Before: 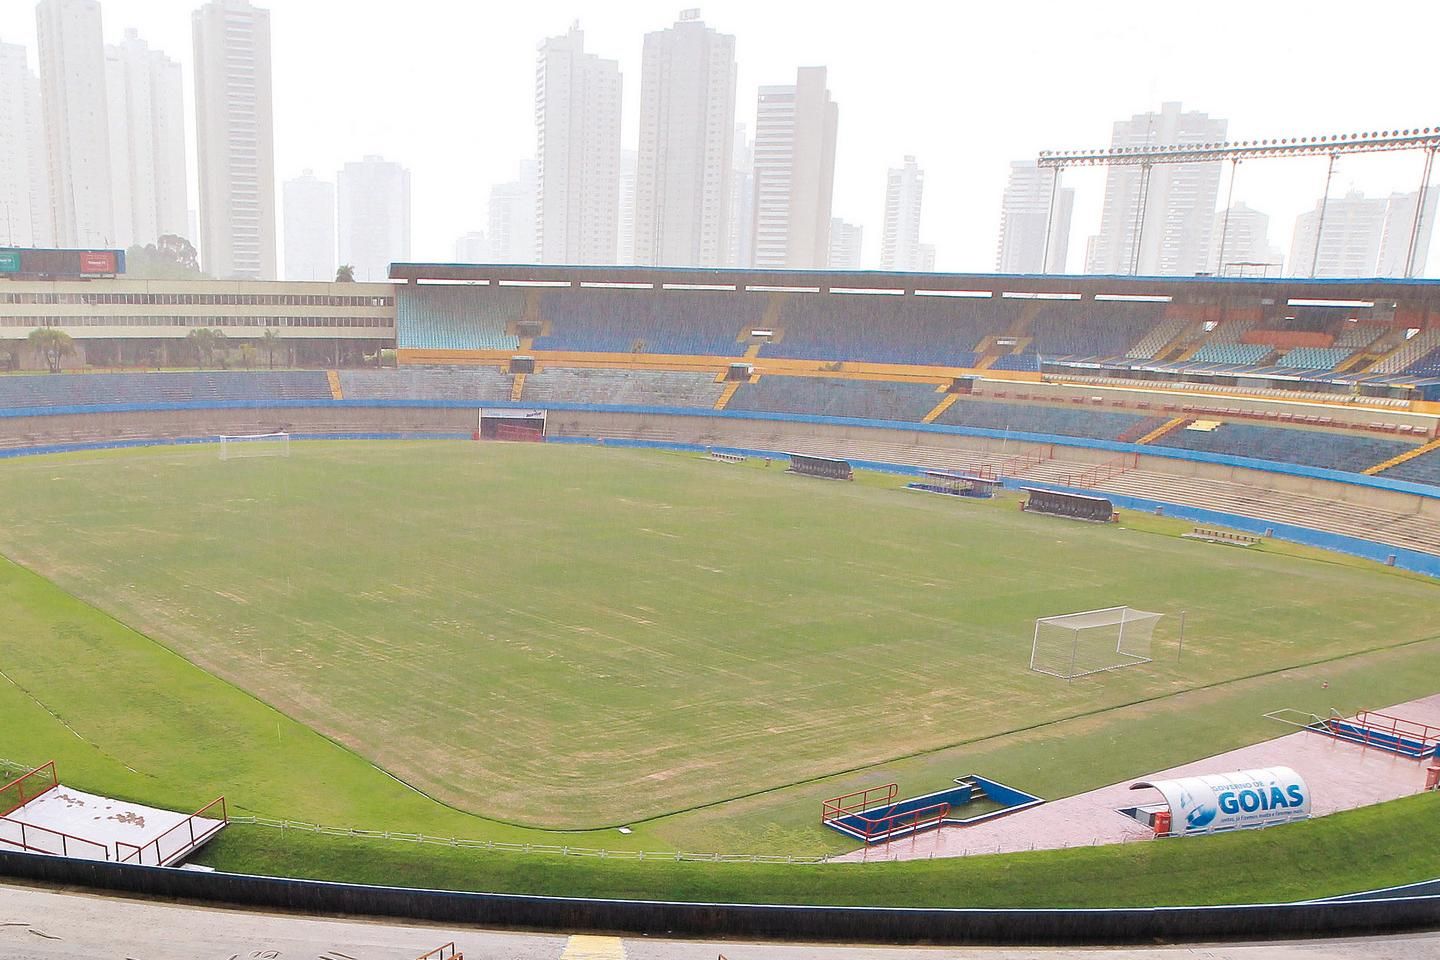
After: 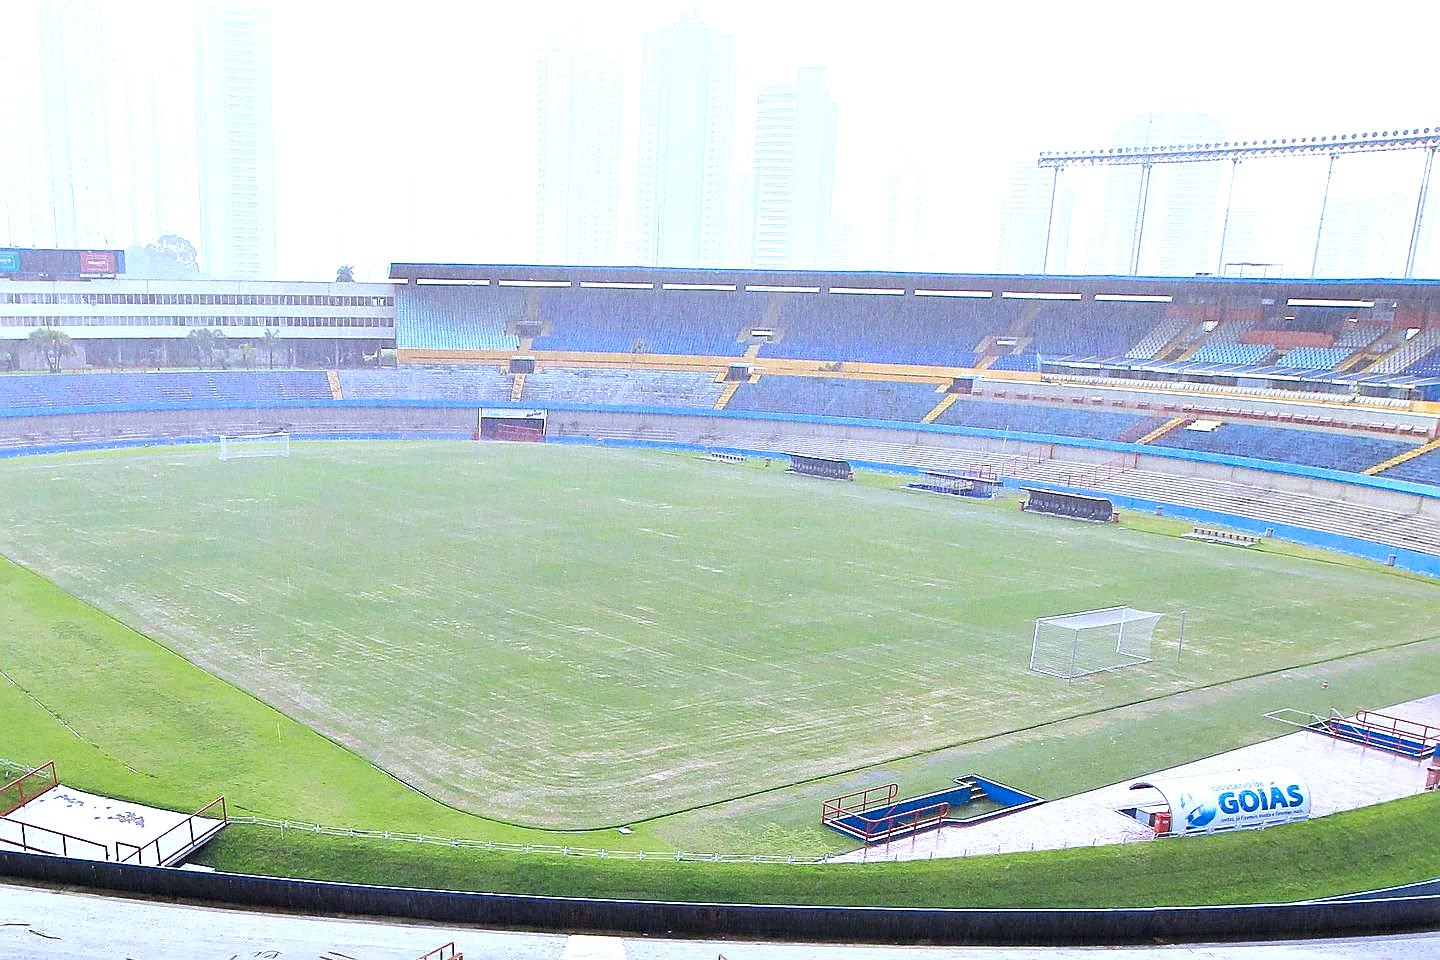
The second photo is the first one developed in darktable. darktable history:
exposure: black level correction 0, exposure 0.7 EV, compensate exposure bias true, compensate highlight preservation false
contrast brightness saturation: contrast 0.03, brightness -0.04
white balance: red 0.871, blue 1.249
sharpen: on, module defaults
